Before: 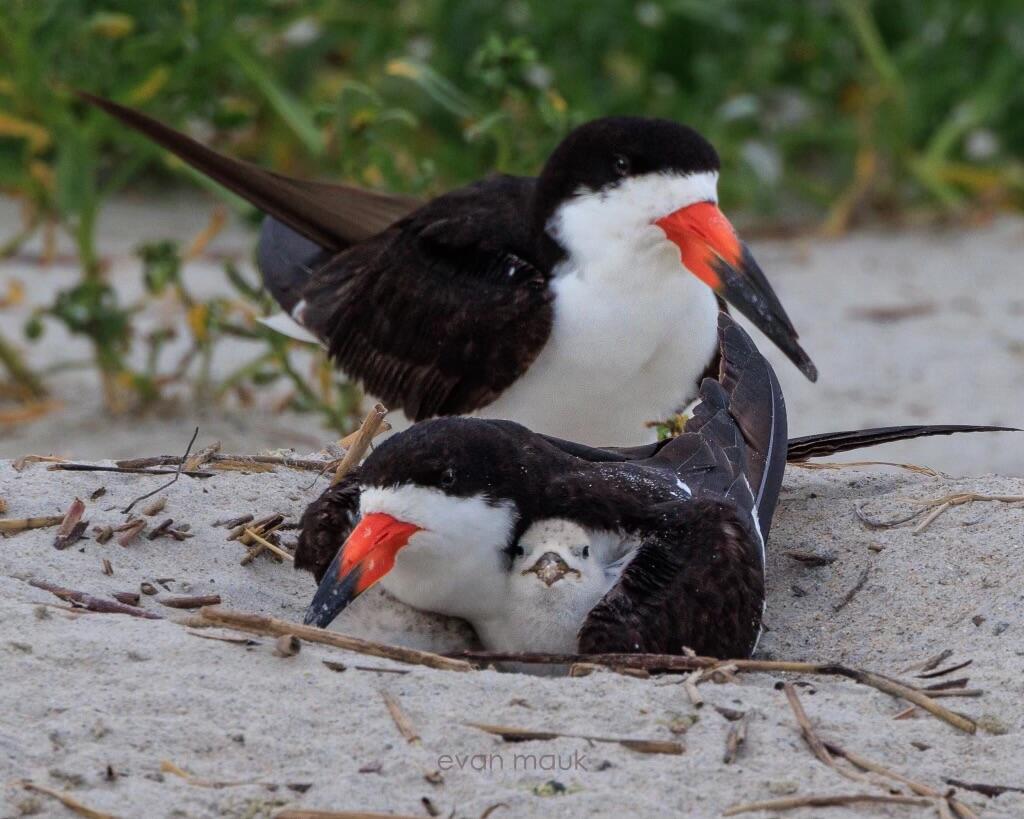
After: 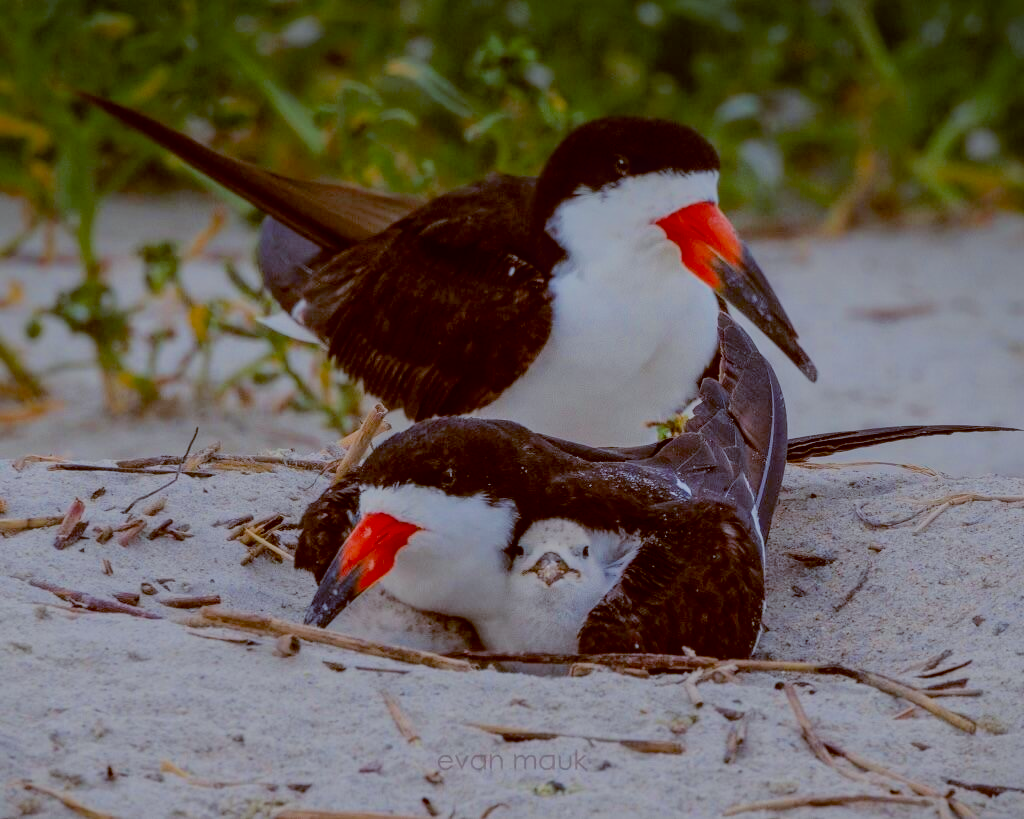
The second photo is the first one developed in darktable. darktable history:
vignetting: fall-off start 97.52%, fall-off radius 100%, brightness -0.574, saturation 0, center (-0.027, 0.404), width/height ratio 1.368, unbound false
color balance: lift [1, 1.015, 1.004, 0.985], gamma [1, 0.958, 0.971, 1.042], gain [1, 0.956, 0.977, 1.044]
filmic rgb: white relative exposure 8 EV, threshold 3 EV, hardness 2.44, latitude 10.07%, contrast 0.72, highlights saturation mix 10%, shadows ↔ highlights balance 1.38%, color science v4 (2020), enable highlight reconstruction true
local contrast: on, module defaults
